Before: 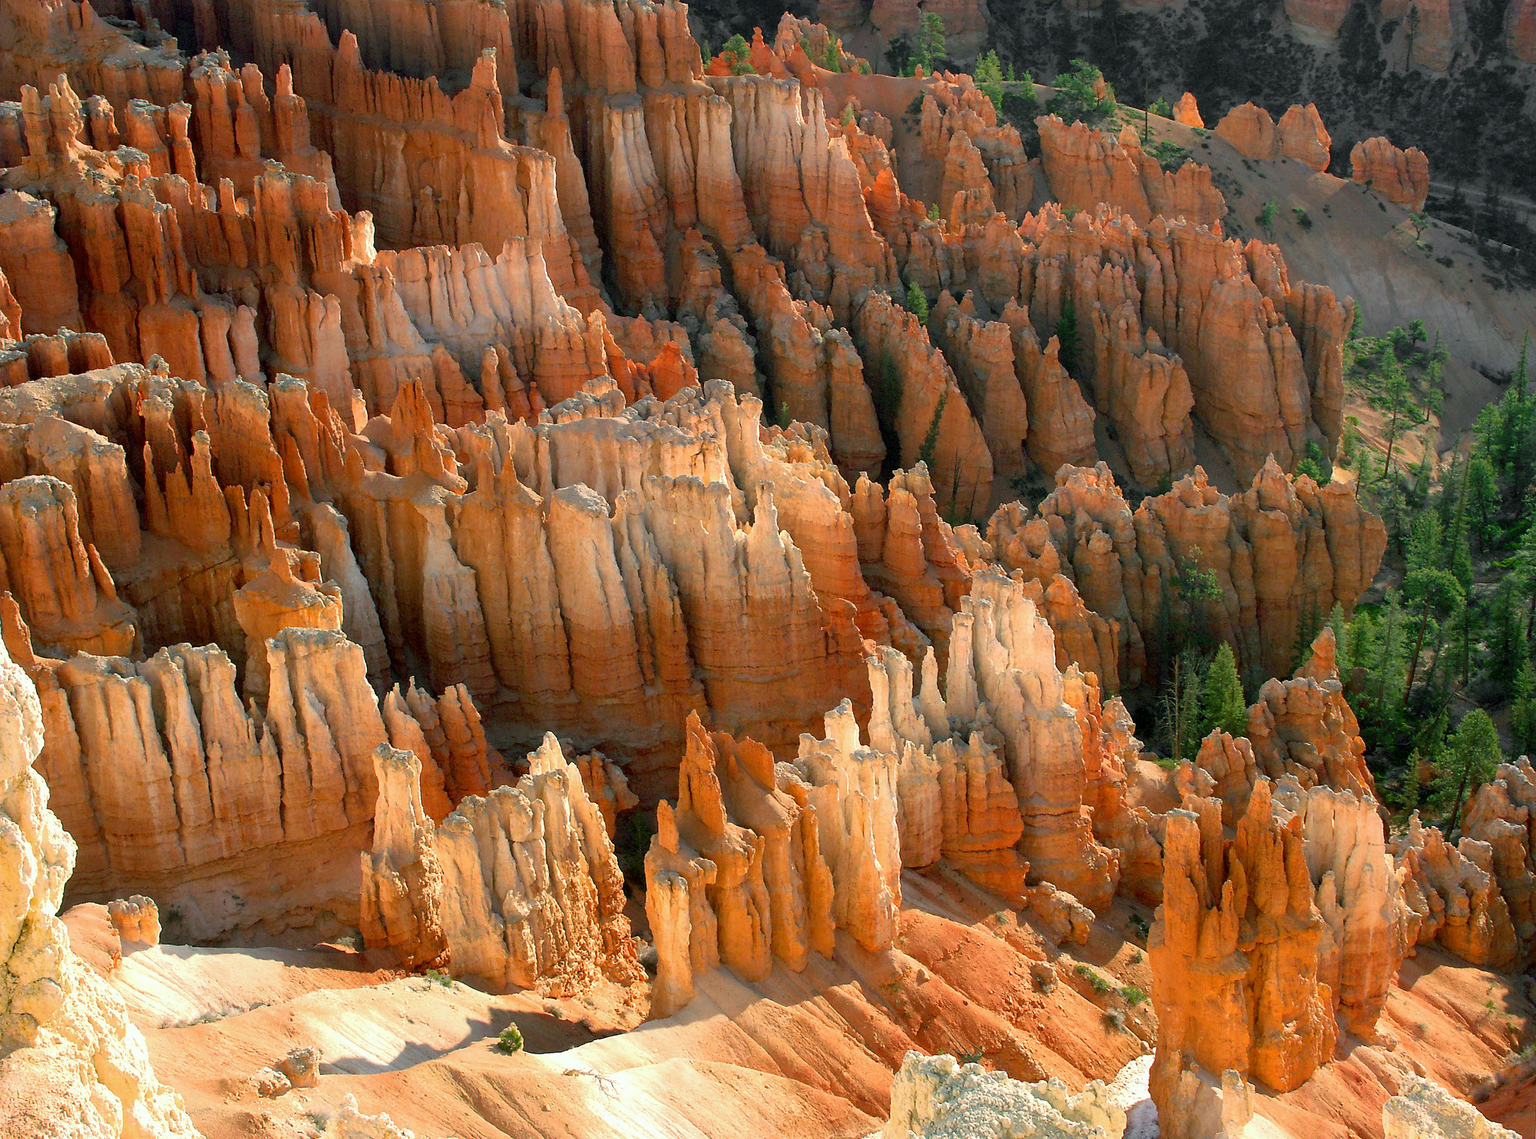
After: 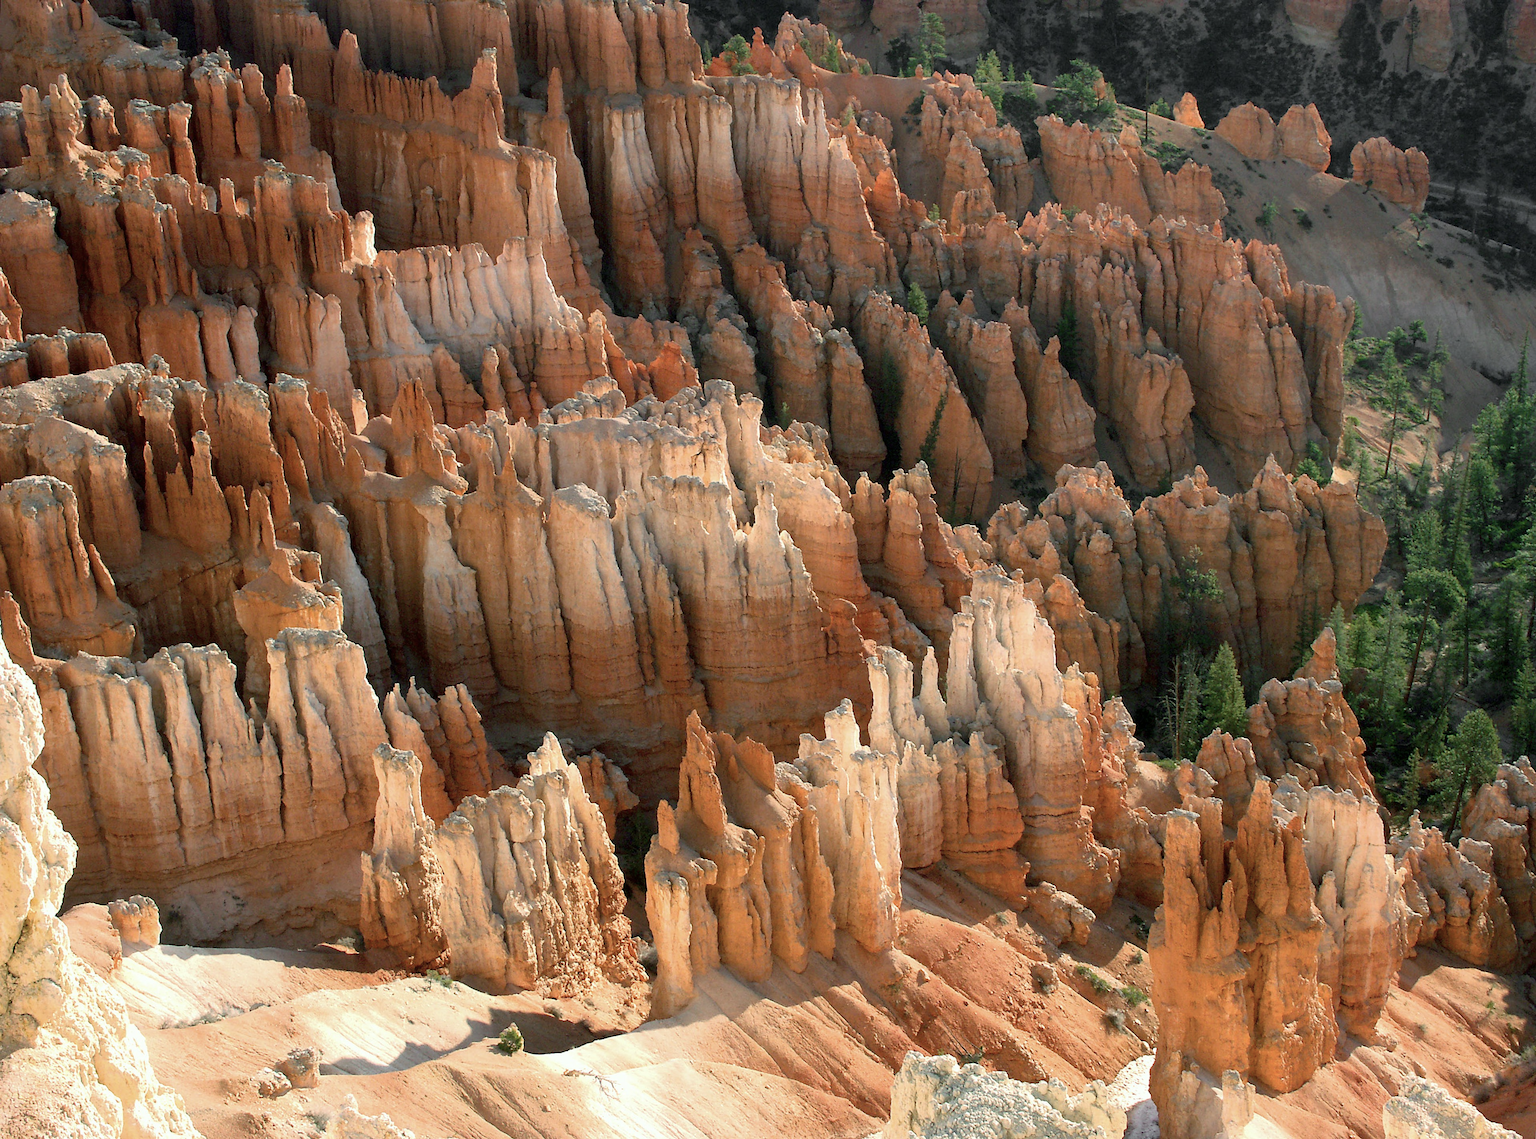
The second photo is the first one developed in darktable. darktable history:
contrast brightness saturation: contrast 0.095, saturation -0.297
